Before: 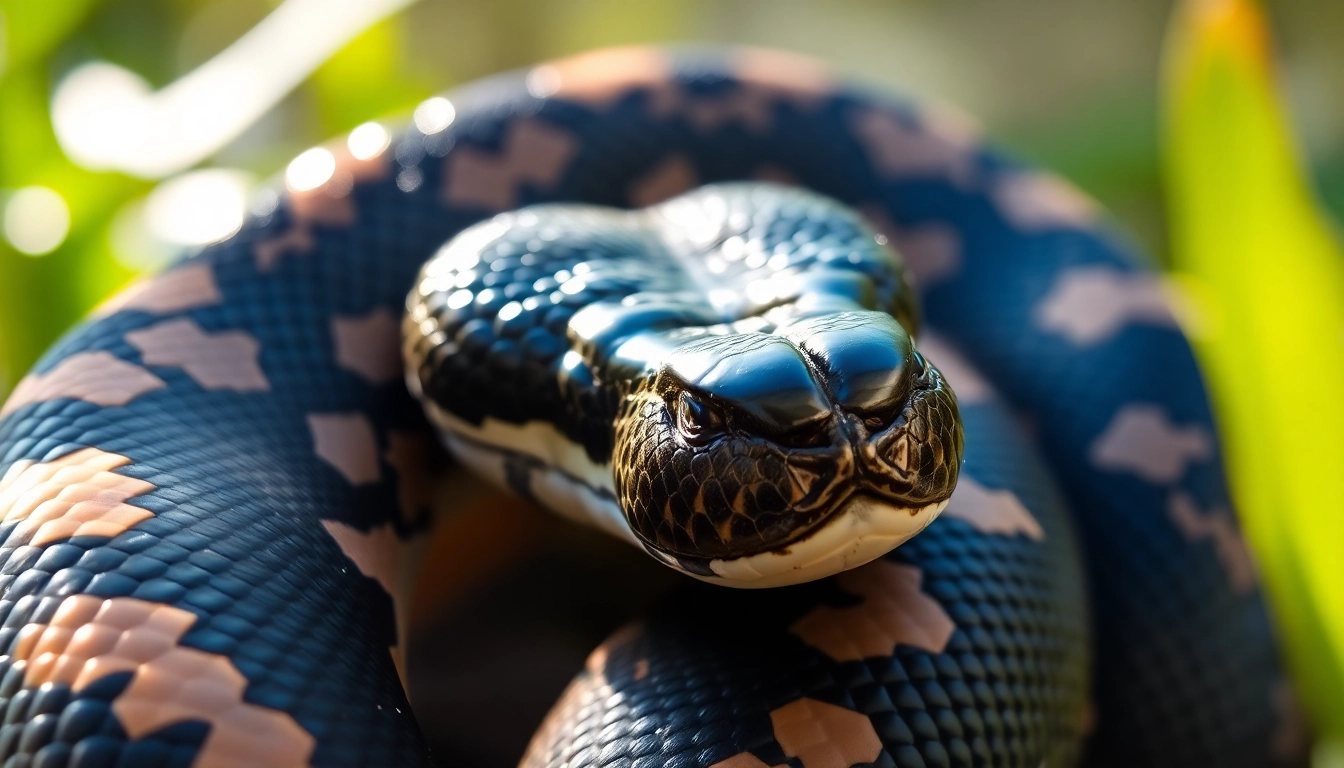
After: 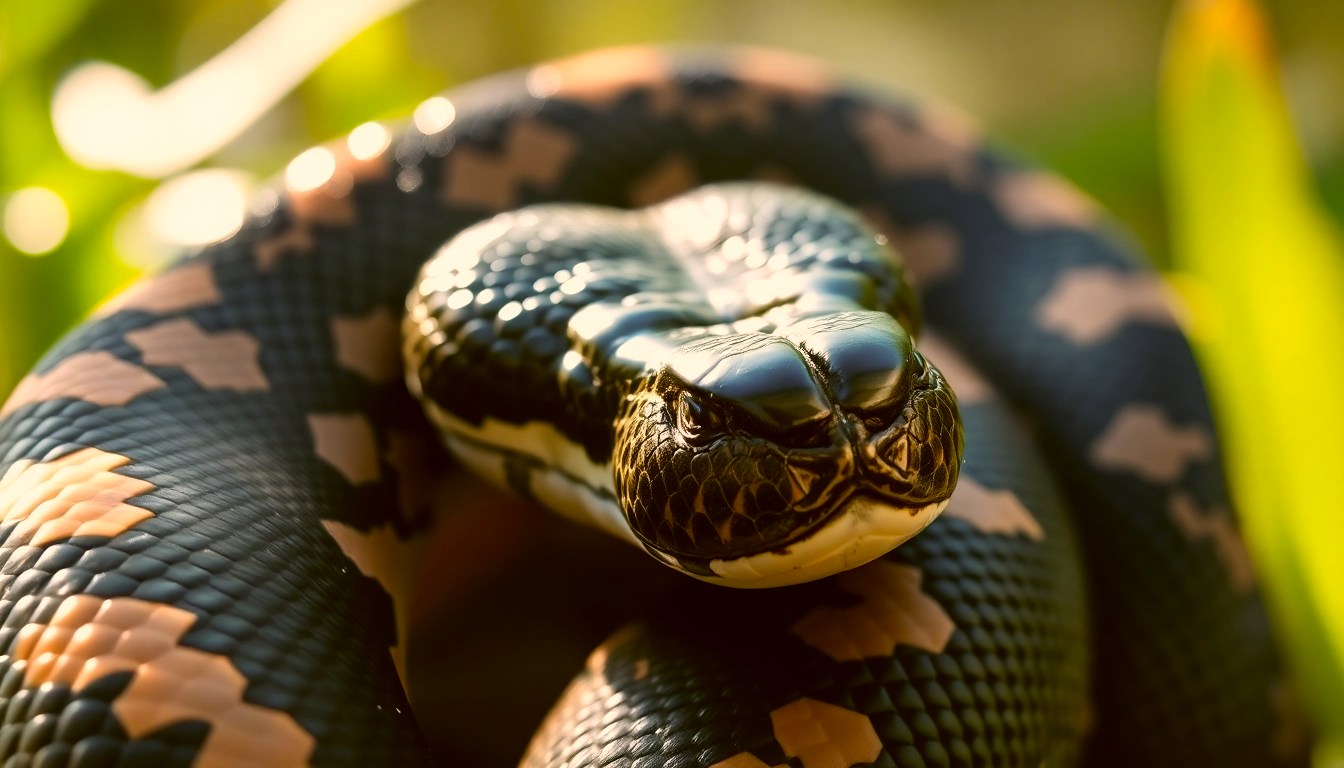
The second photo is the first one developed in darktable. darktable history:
color correction: highlights a* 8.75, highlights b* 15.38, shadows a* -0.372, shadows b* 26.15
